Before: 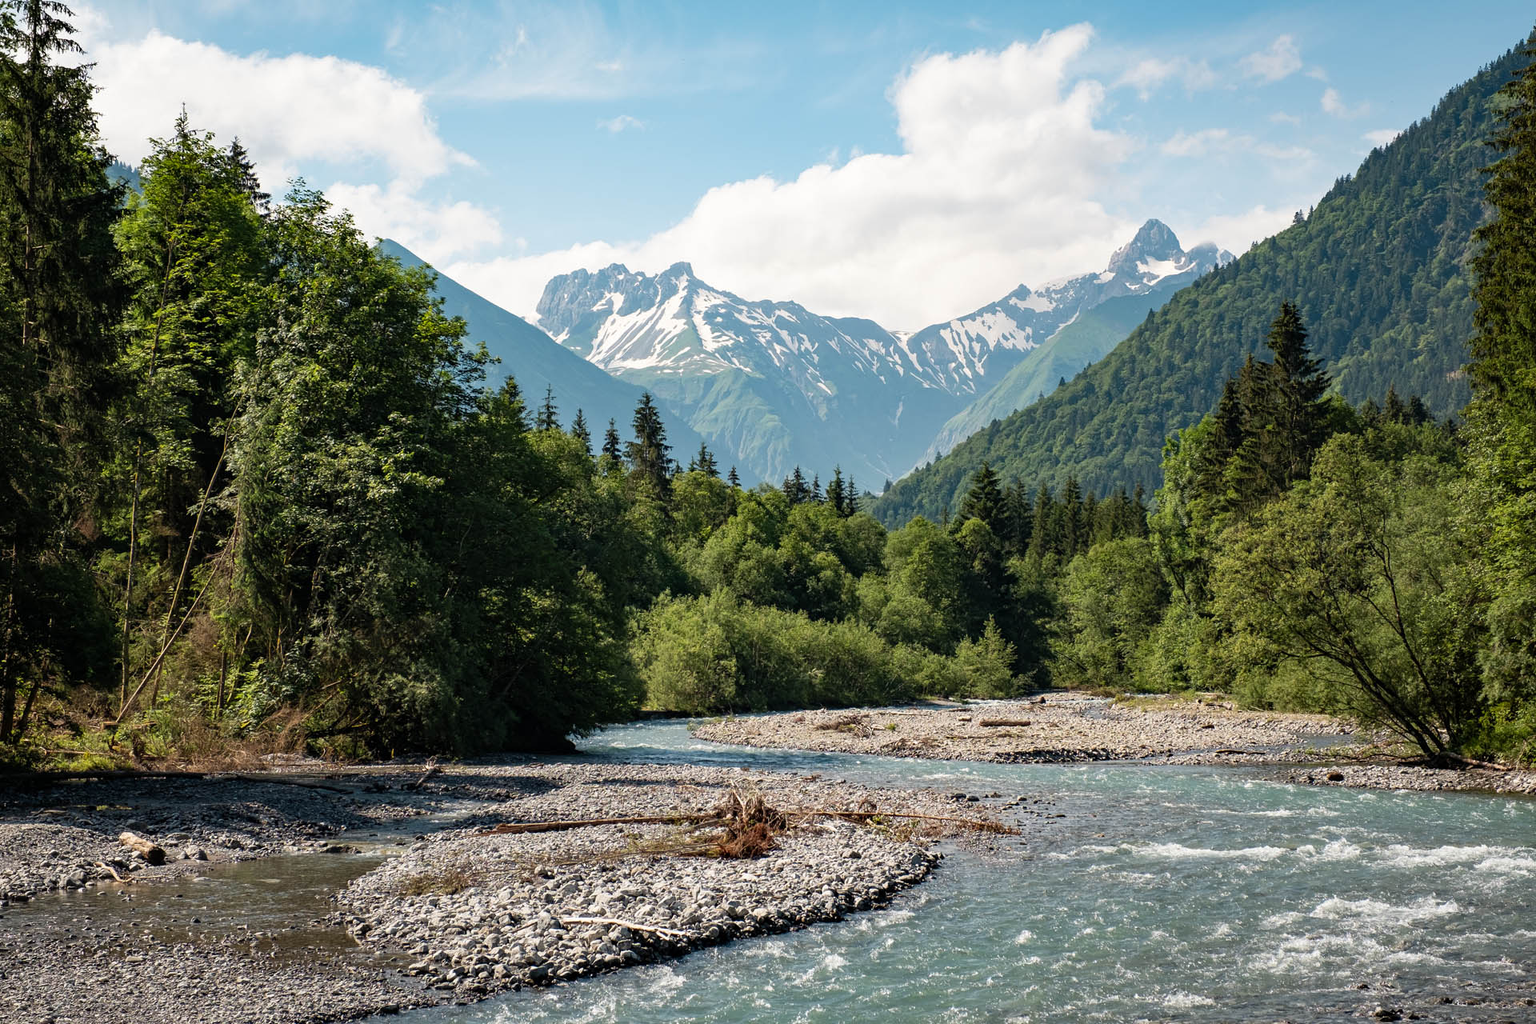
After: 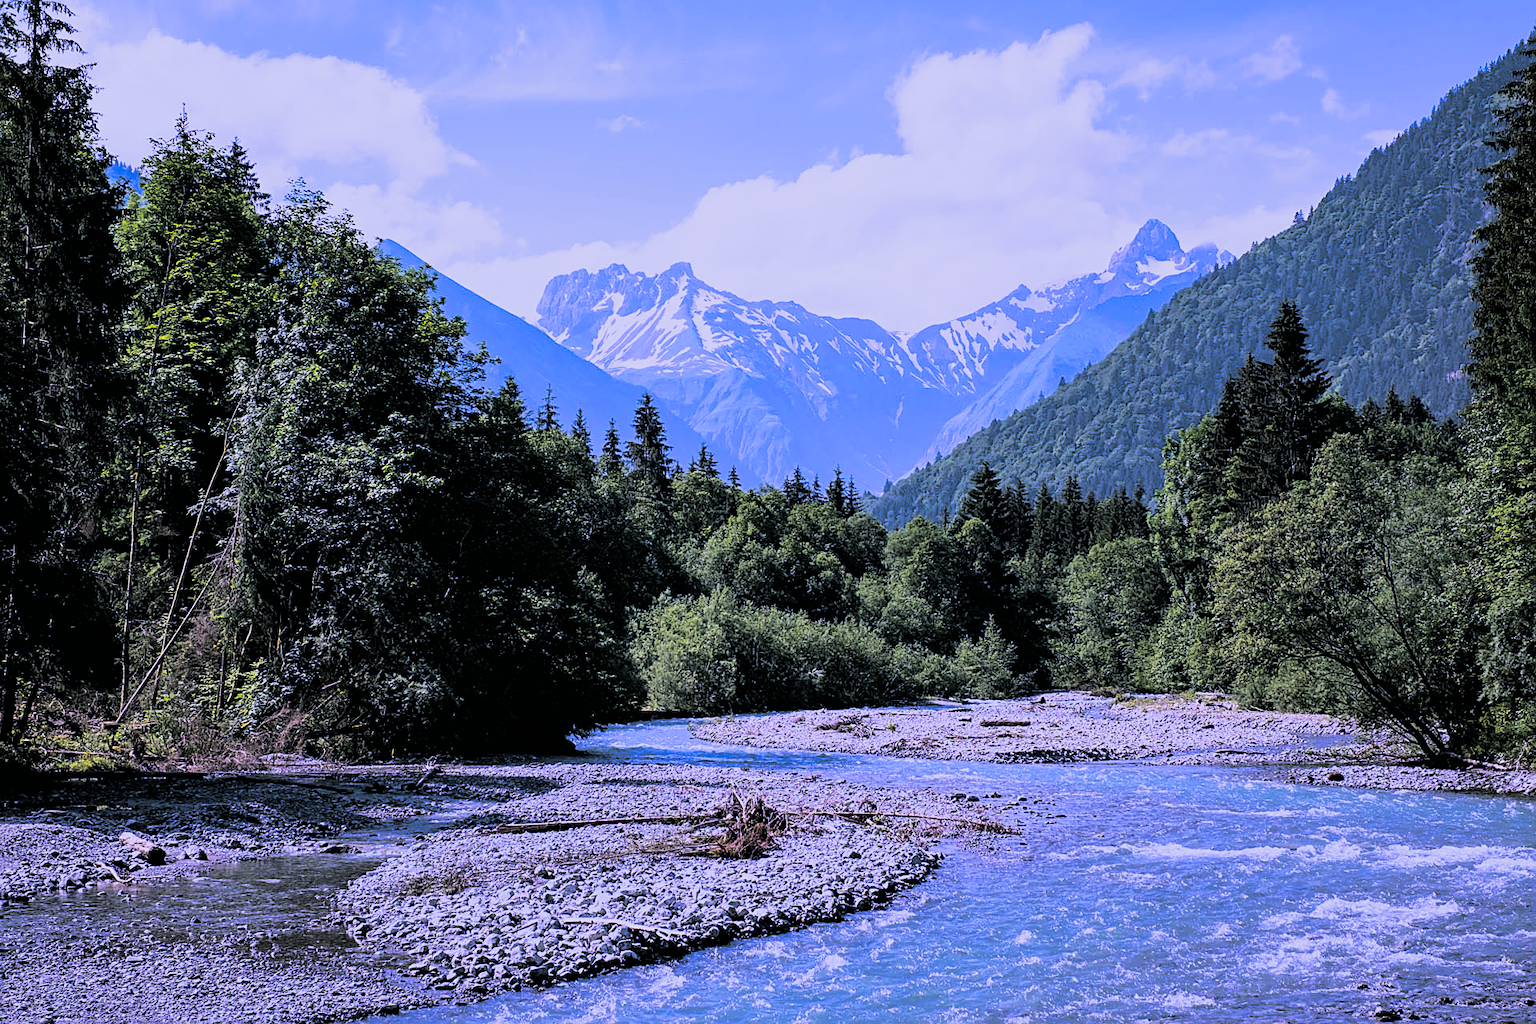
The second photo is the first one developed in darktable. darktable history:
filmic rgb: black relative exposure -16 EV, white relative exposure 6.29 EV, hardness 5.1, contrast 1.35
white balance: red 0.98, blue 1.61
color balance rgb: linear chroma grading › global chroma 9.31%, global vibrance 41.49%
sharpen: on, module defaults
split-toning: shadows › hue 201.6°, shadows › saturation 0.16, highlights › hue 50.4°, highlights › saturation 0.2, balance -49.9
